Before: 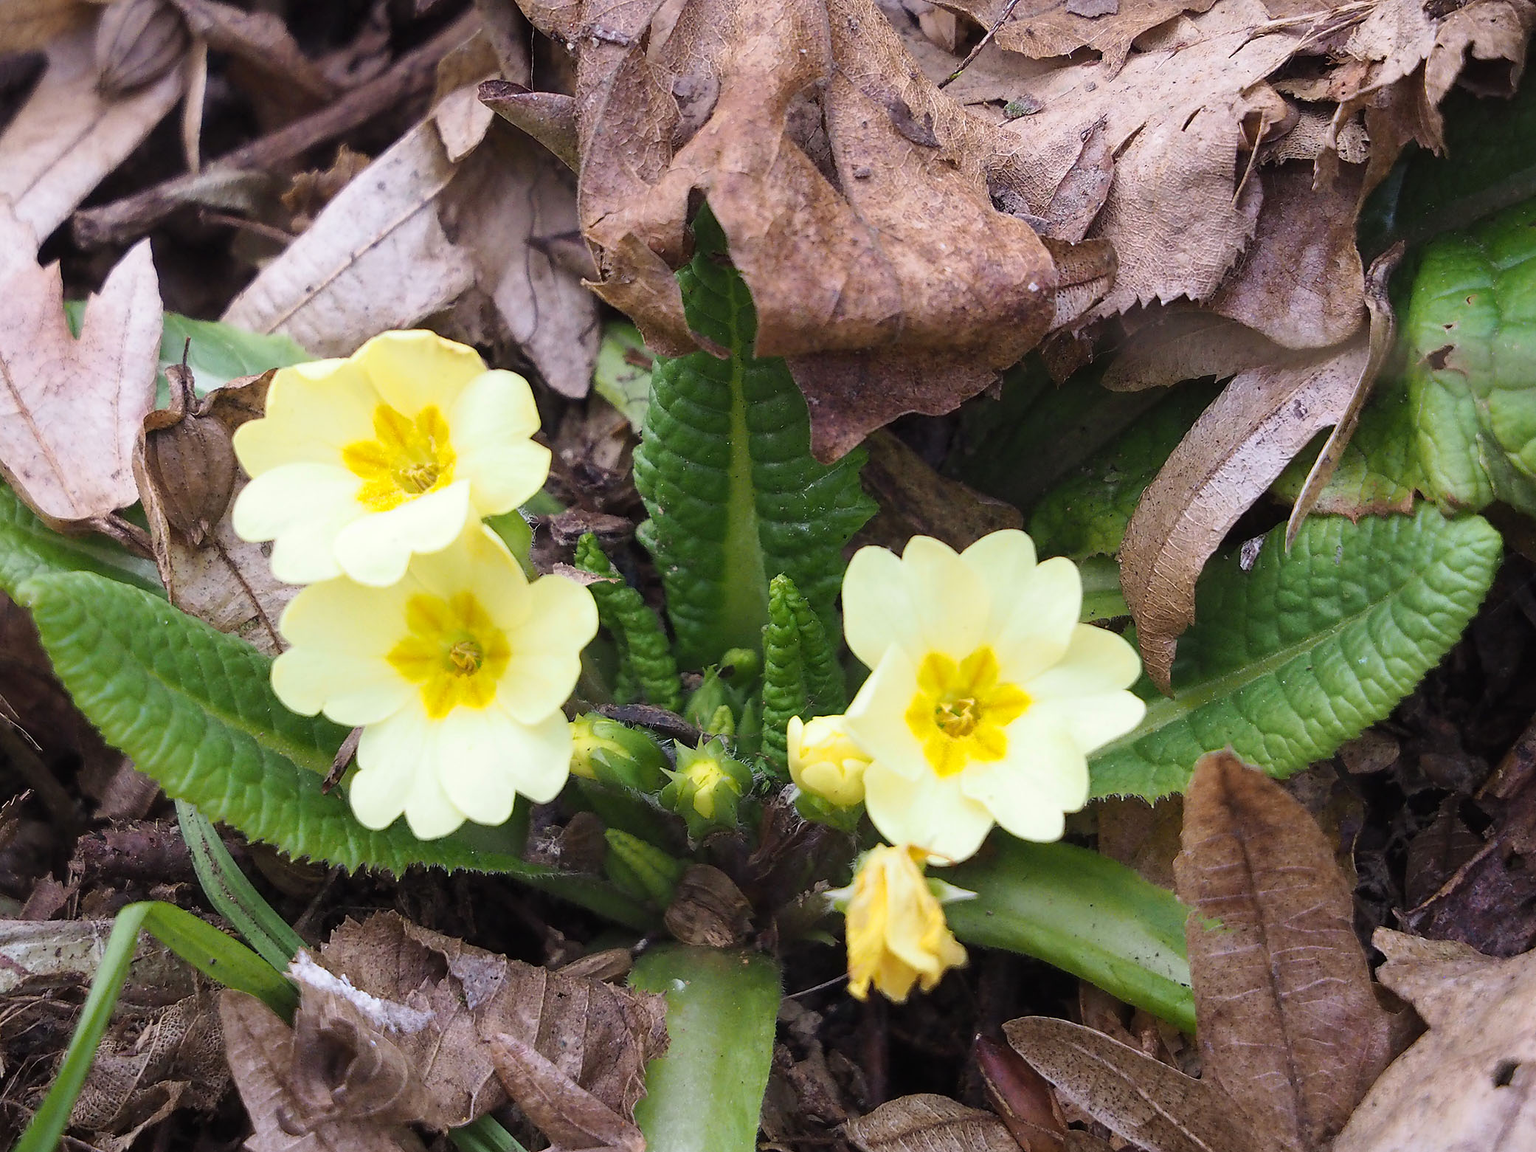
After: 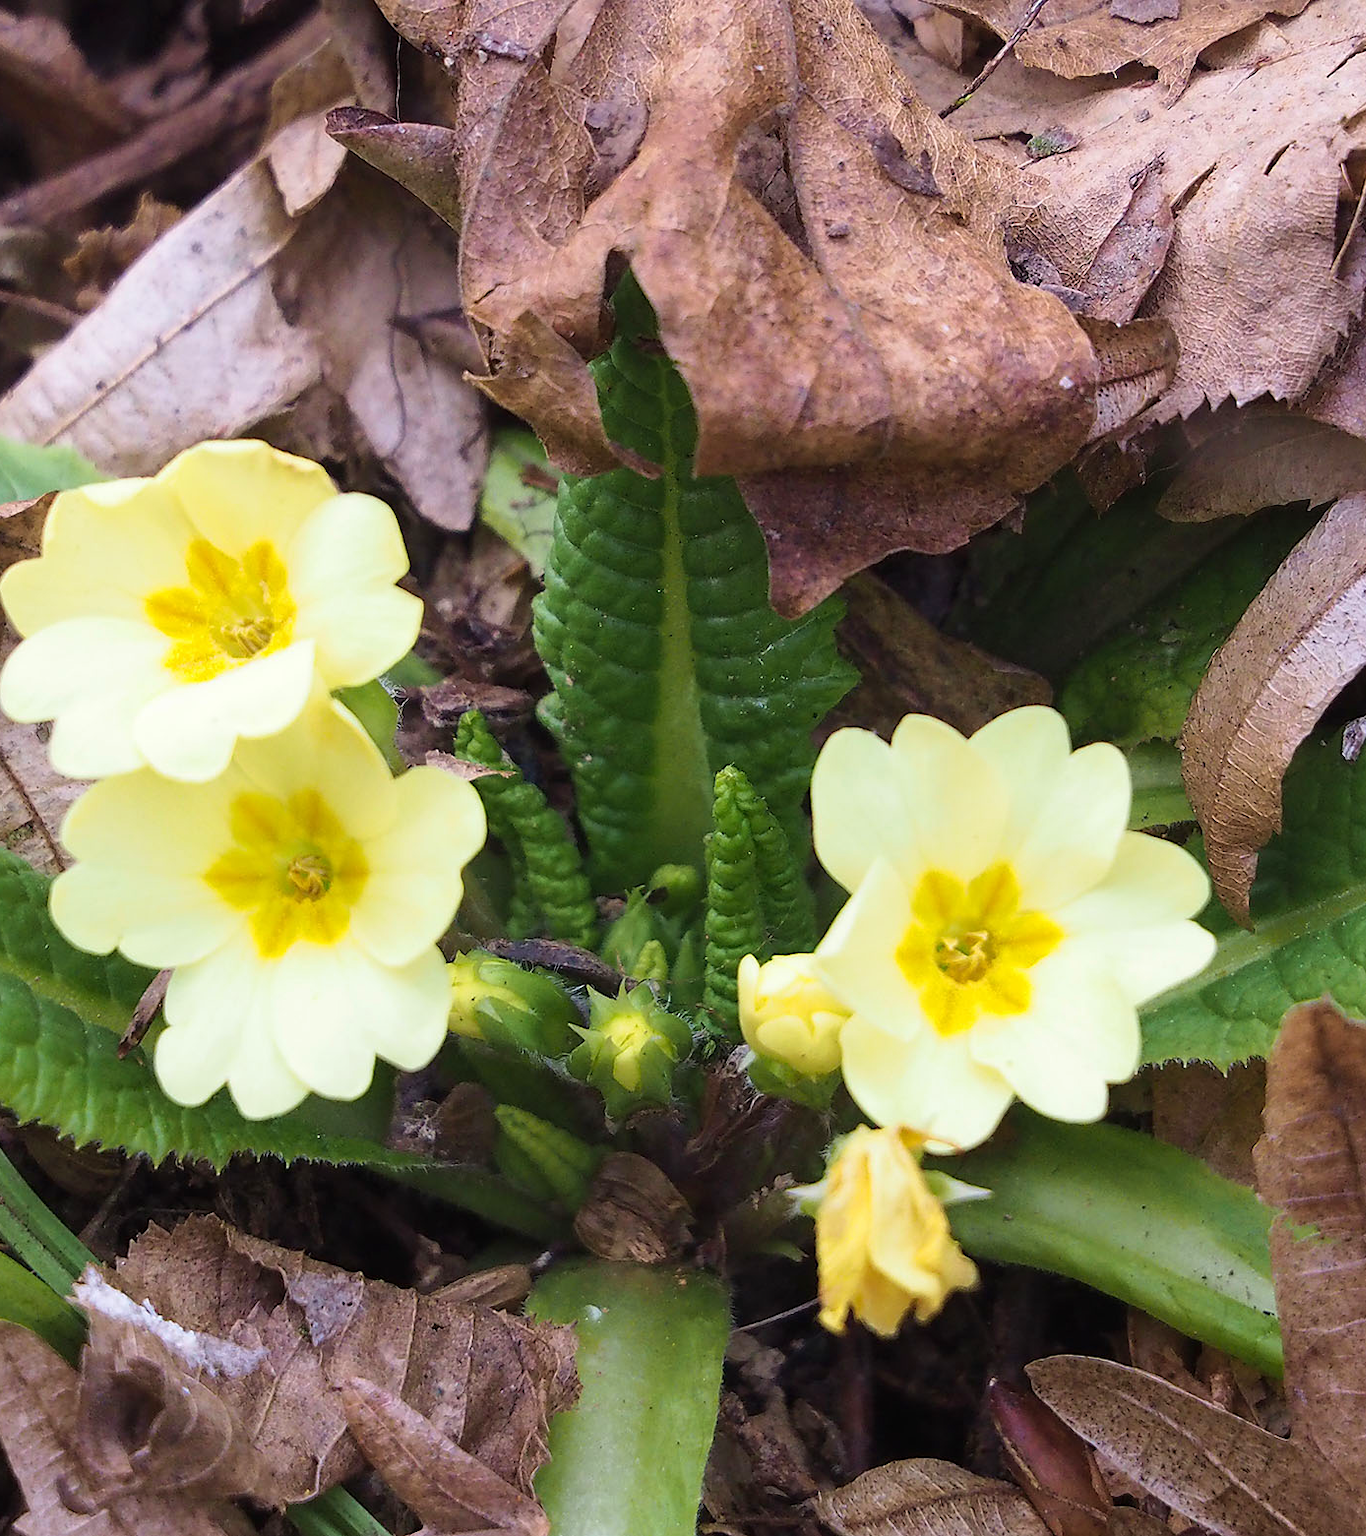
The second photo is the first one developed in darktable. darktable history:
velvia: on, module defaults
crop and rotate: left 15.263%, right 18%
